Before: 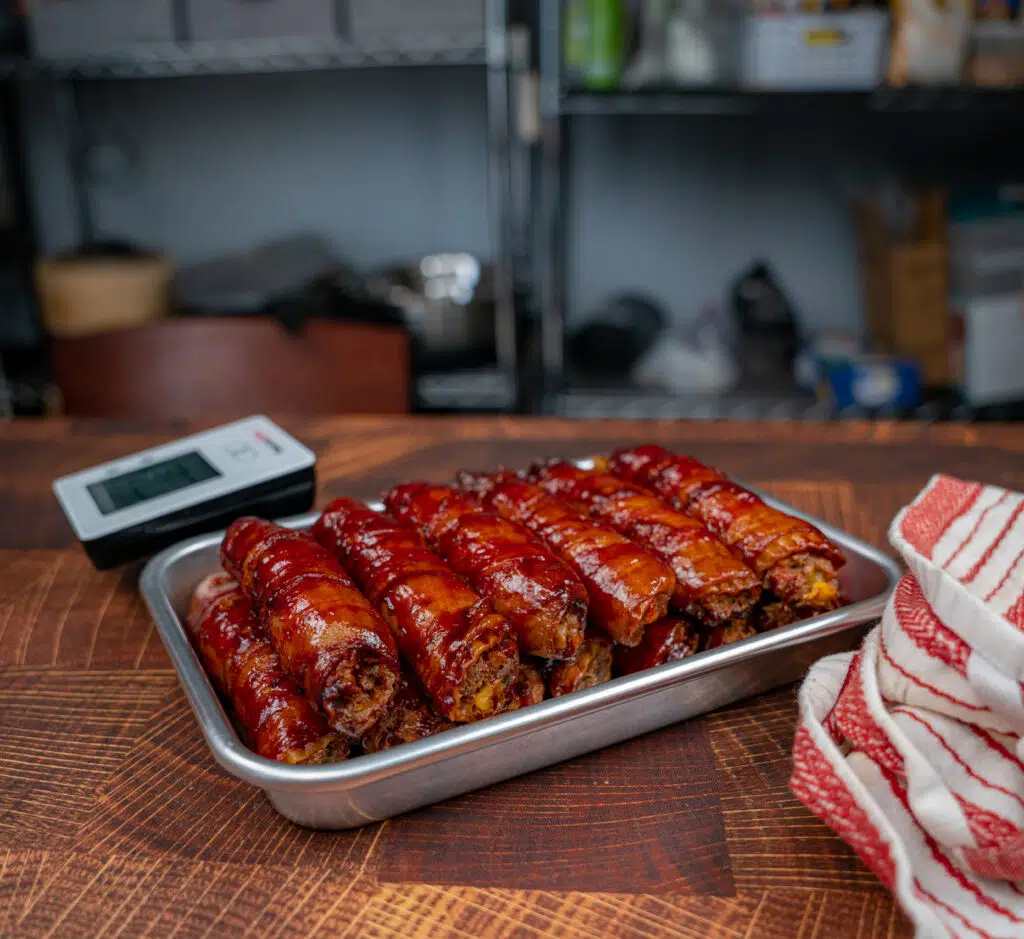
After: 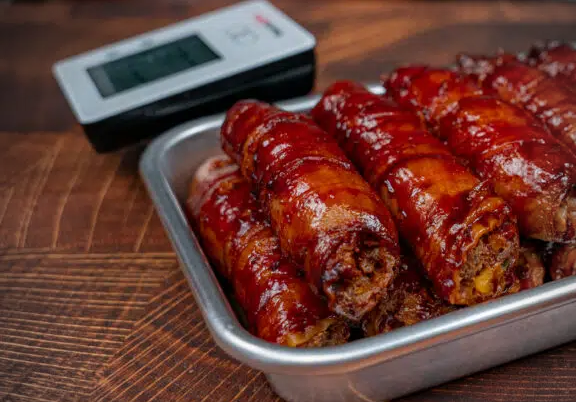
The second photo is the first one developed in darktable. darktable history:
vignetting: unbound false
crop: top 44.466%, right 43.745%, bottom 12.702%
